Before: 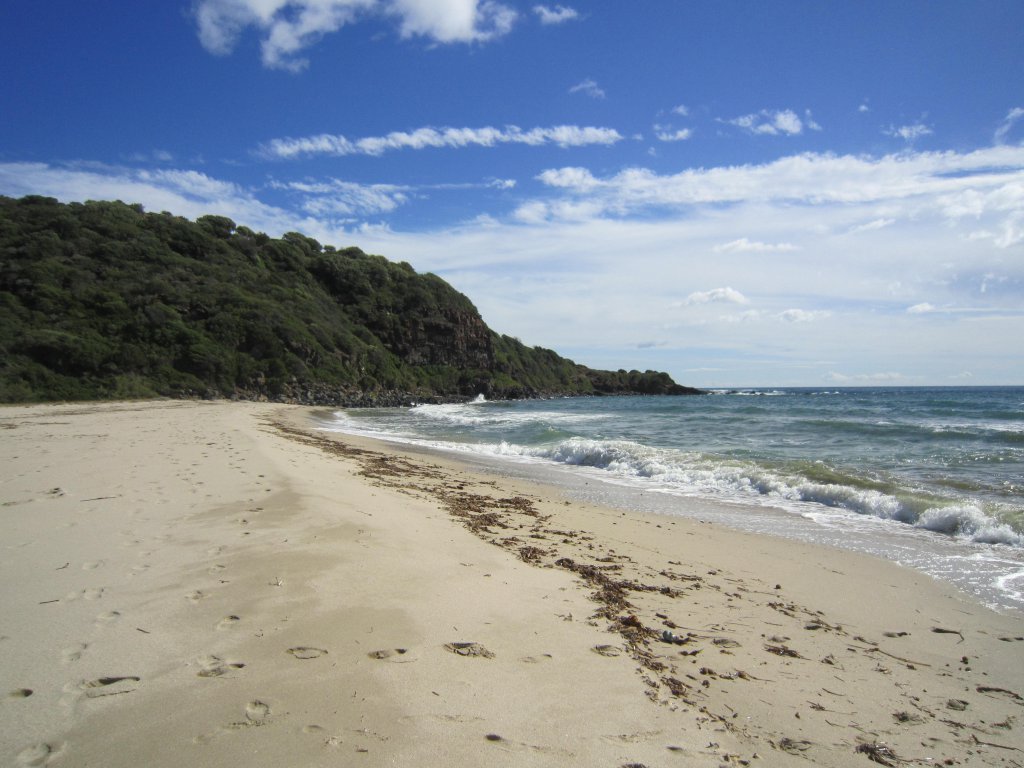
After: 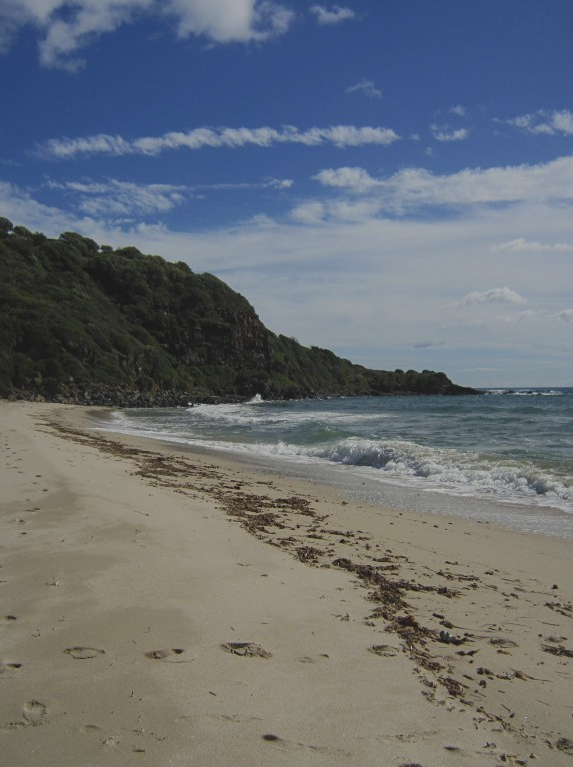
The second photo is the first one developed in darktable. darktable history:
crop: left 21.836%, right 22.142%, bottom 0.013%
exposure: black level correction -0.016, exposure -1.023 EV, compensate highlight preservation false
sharpen: amount 0.206
